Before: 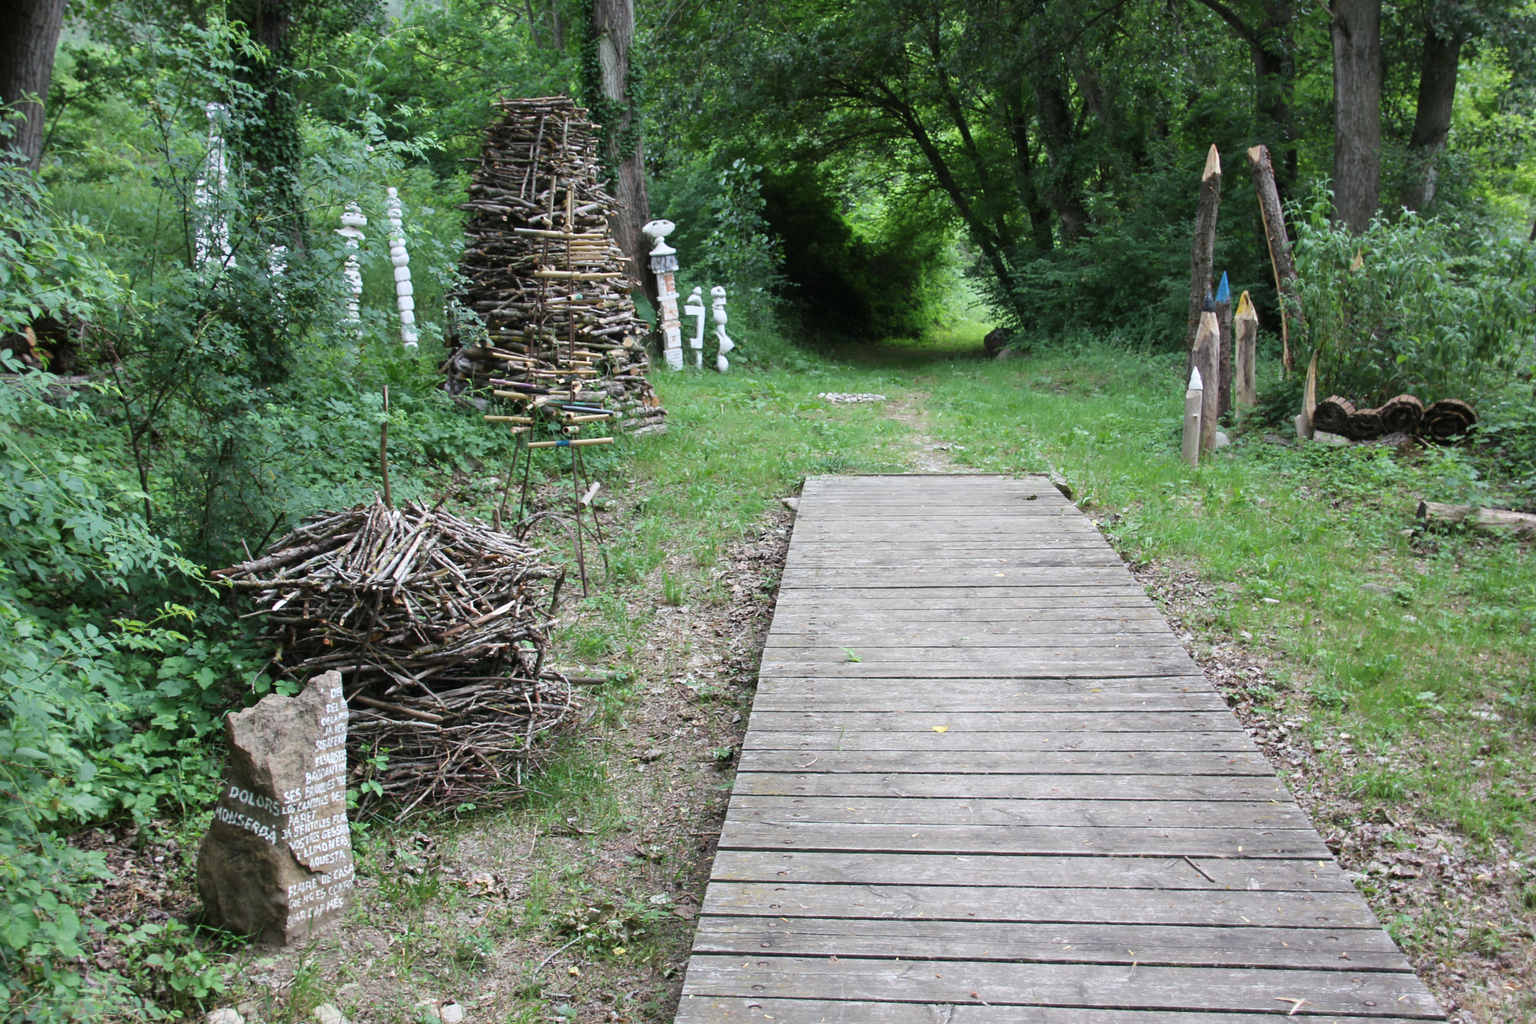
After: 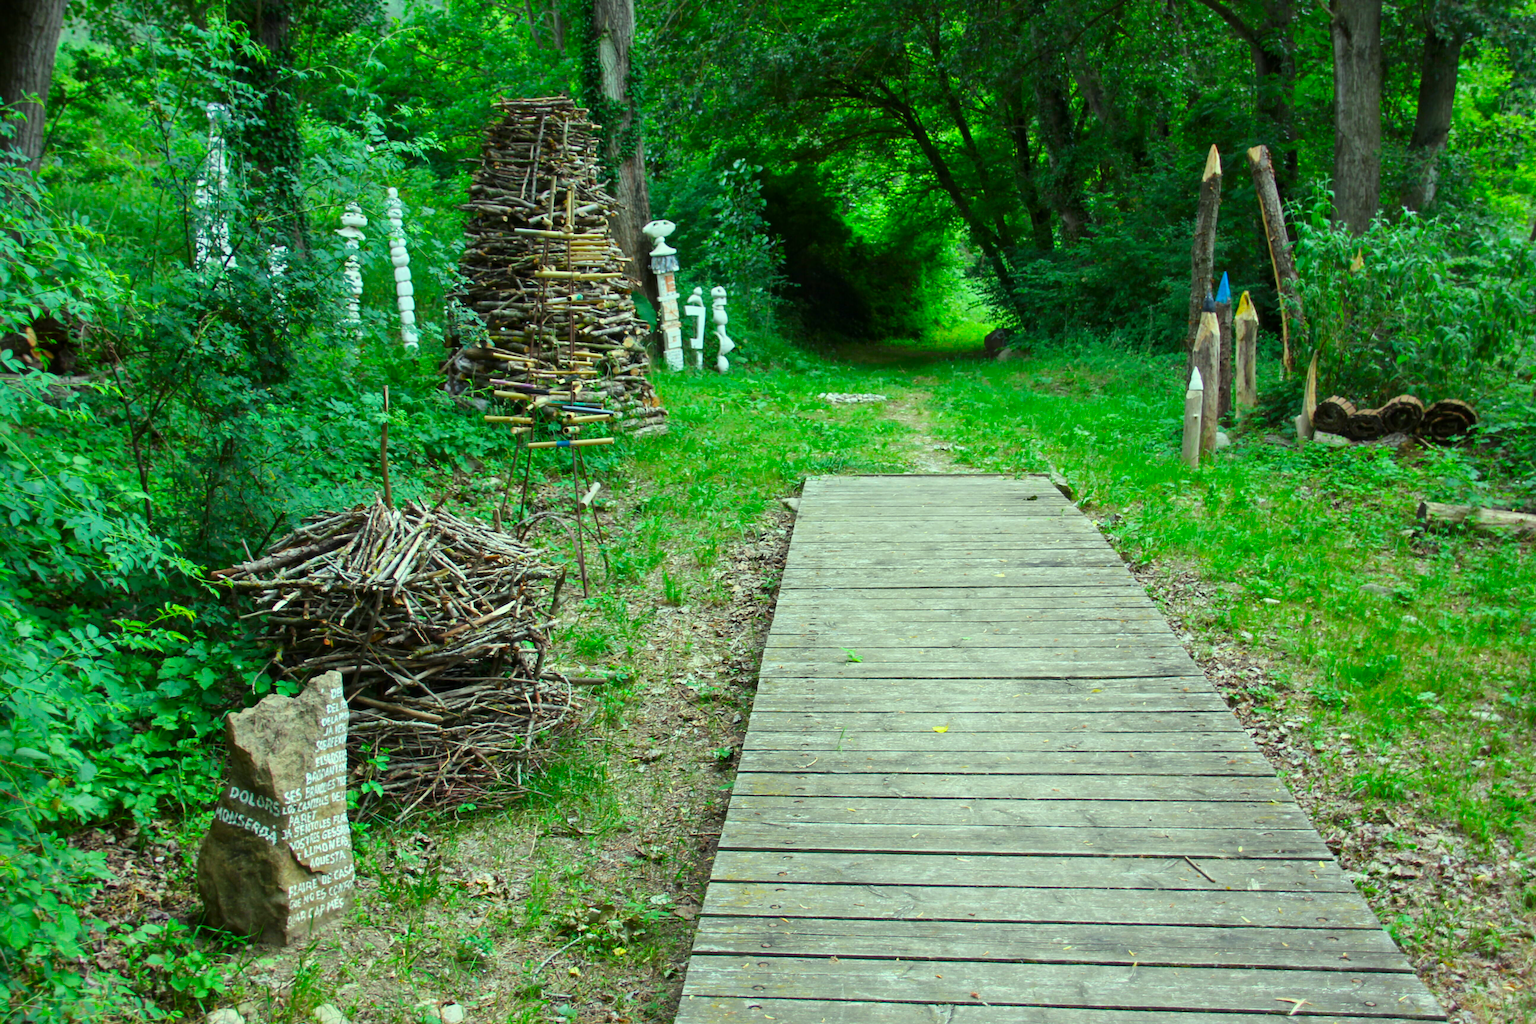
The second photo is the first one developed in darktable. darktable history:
local contrast: mode bilateral grid, contrast 19, coarseness 51, detail 119%, midtone range 0.2
color correction: highlights a* -11.1, highlights b* 9.84, saturation 1.71
